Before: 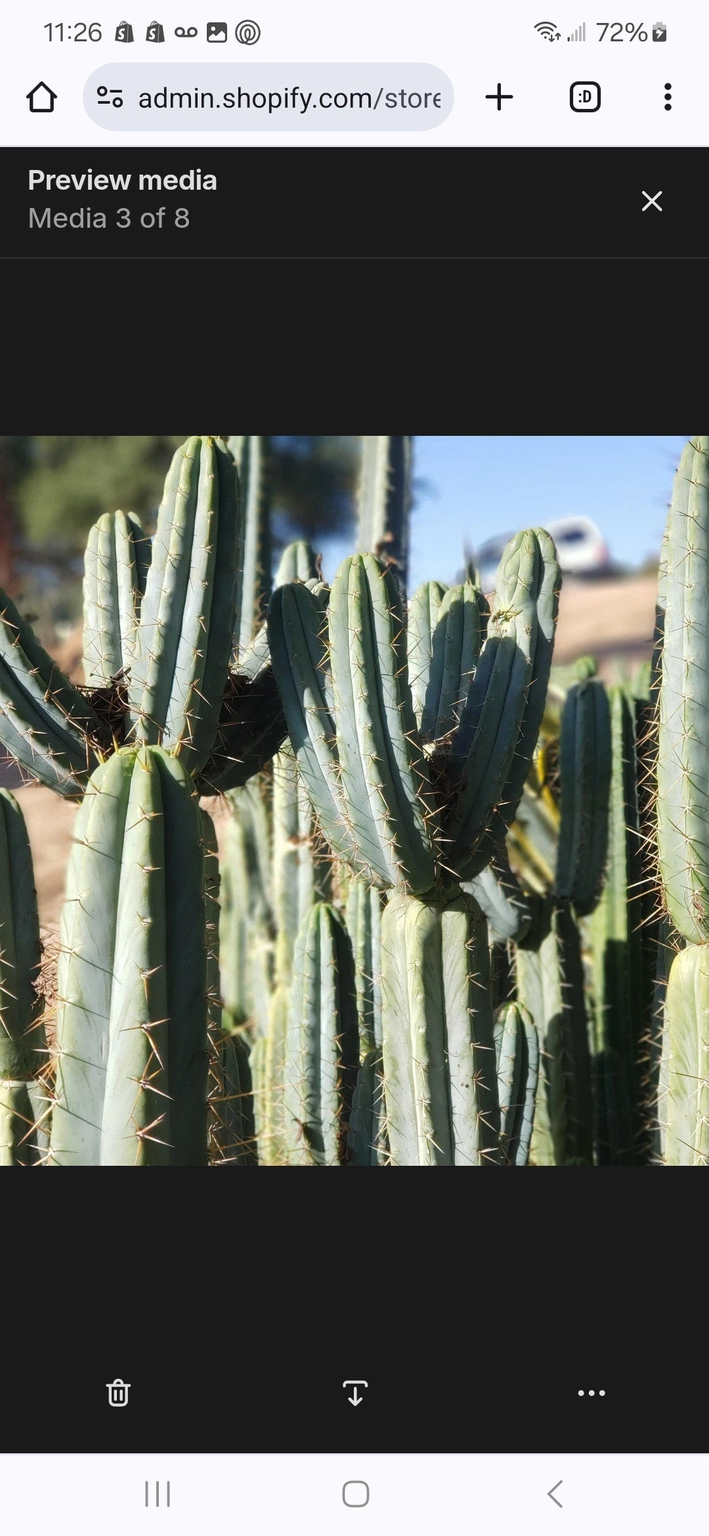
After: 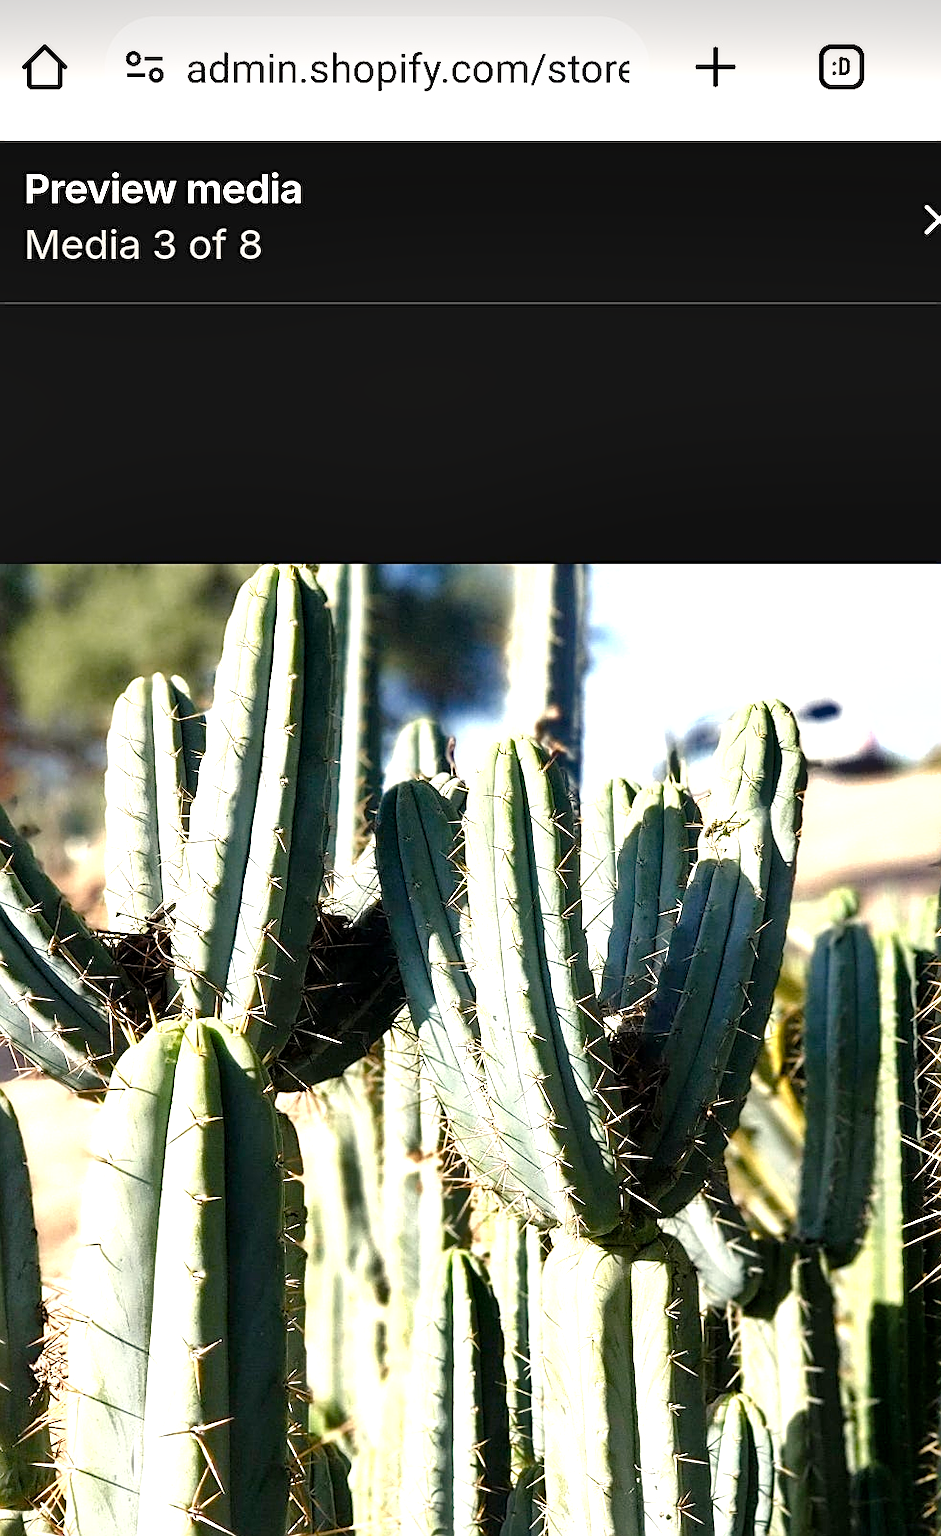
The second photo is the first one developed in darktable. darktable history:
tone equalizer: -8 EV -0.762 EV, -7 EV -0.689 EV, -6 EV -0.562 EV, -5 EV -0.366 EV, -3 EV 0.388 EV, -2 EV 0.6 EV, -1 EV 0.683 EV, +0 EV 0.77 EV
color balance rgb: highlights gain › chroma 2.995%, highlights gain › hue 76.43°, linear chroma grading › shadows 16.419%, perceptual saturation grading › global saturation 20%, perceptual saturation grading › highlights -24.872%, perceptual saturation grading › shadows 25.743%, global vibrance 10.967%
shadows and highlights: soften with gaussian
exposure: black level correction 0.005, exposure 0.414 EV, compensate exposure bias true, compensate highlight preservation false
sharpen: on, module defaults
crop: left 1.625%, top 3.368%, right 7.762%, bottom 28.412%
contrast brightness saturation: saturation -0.157
